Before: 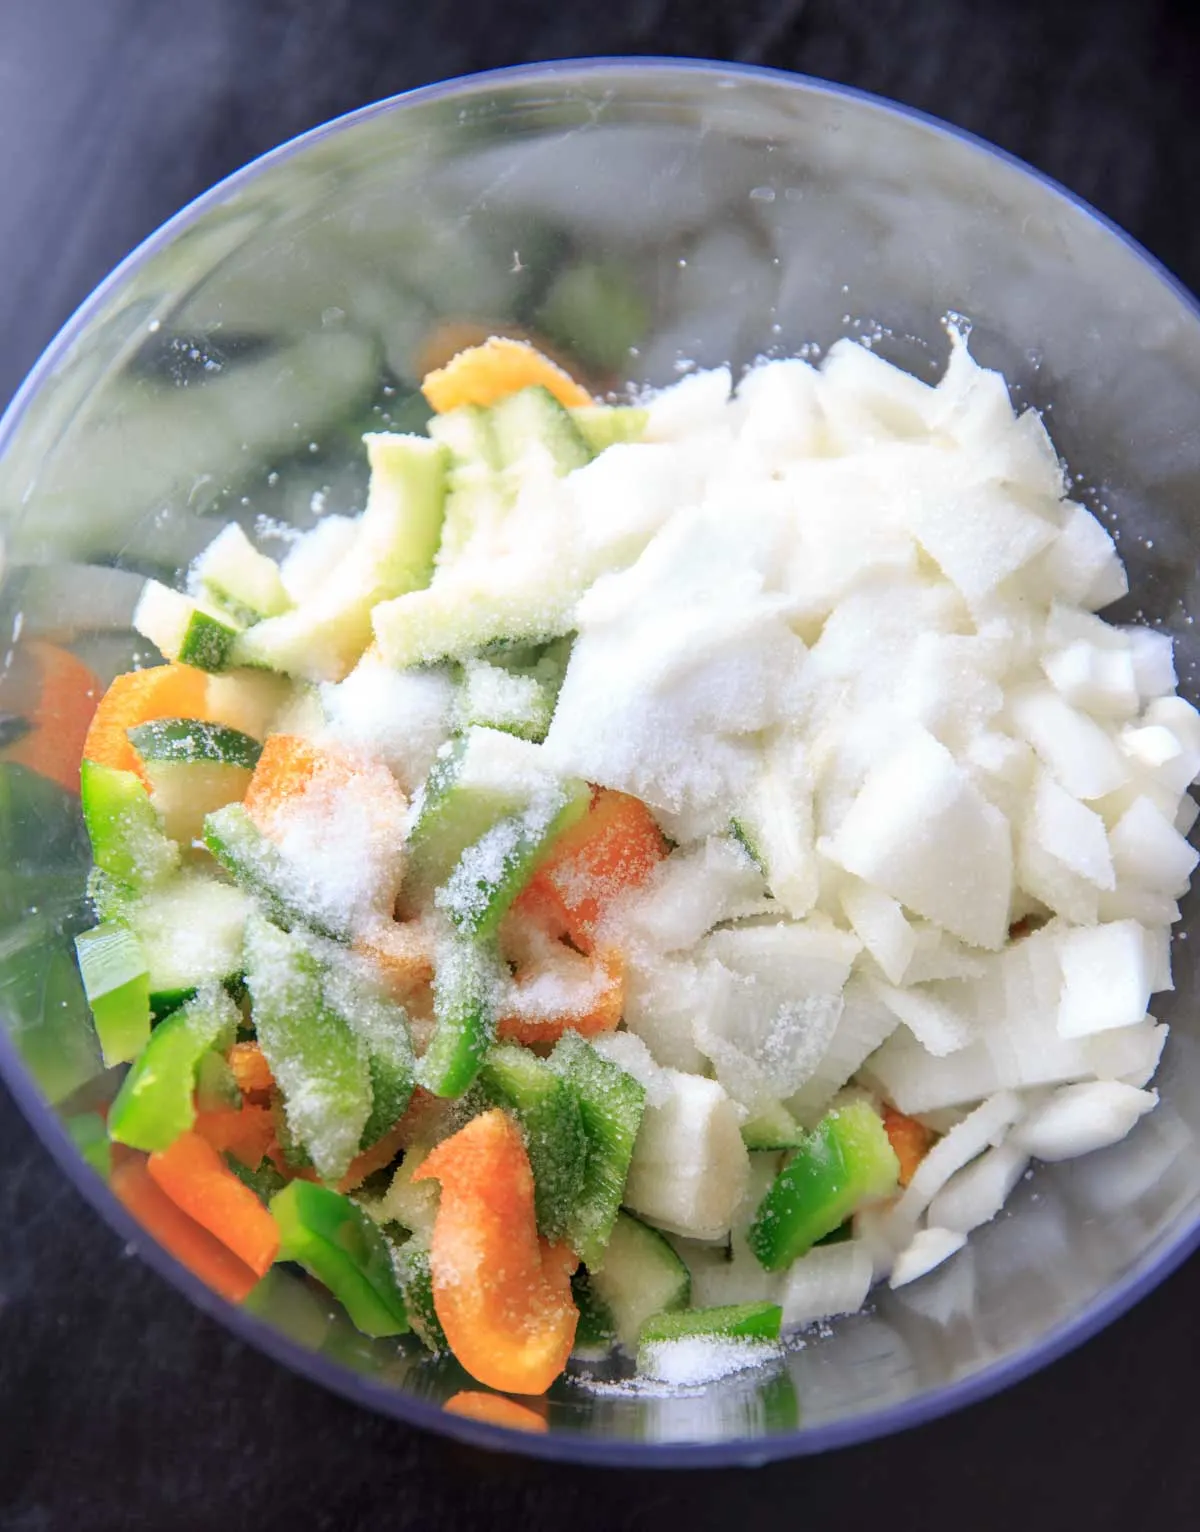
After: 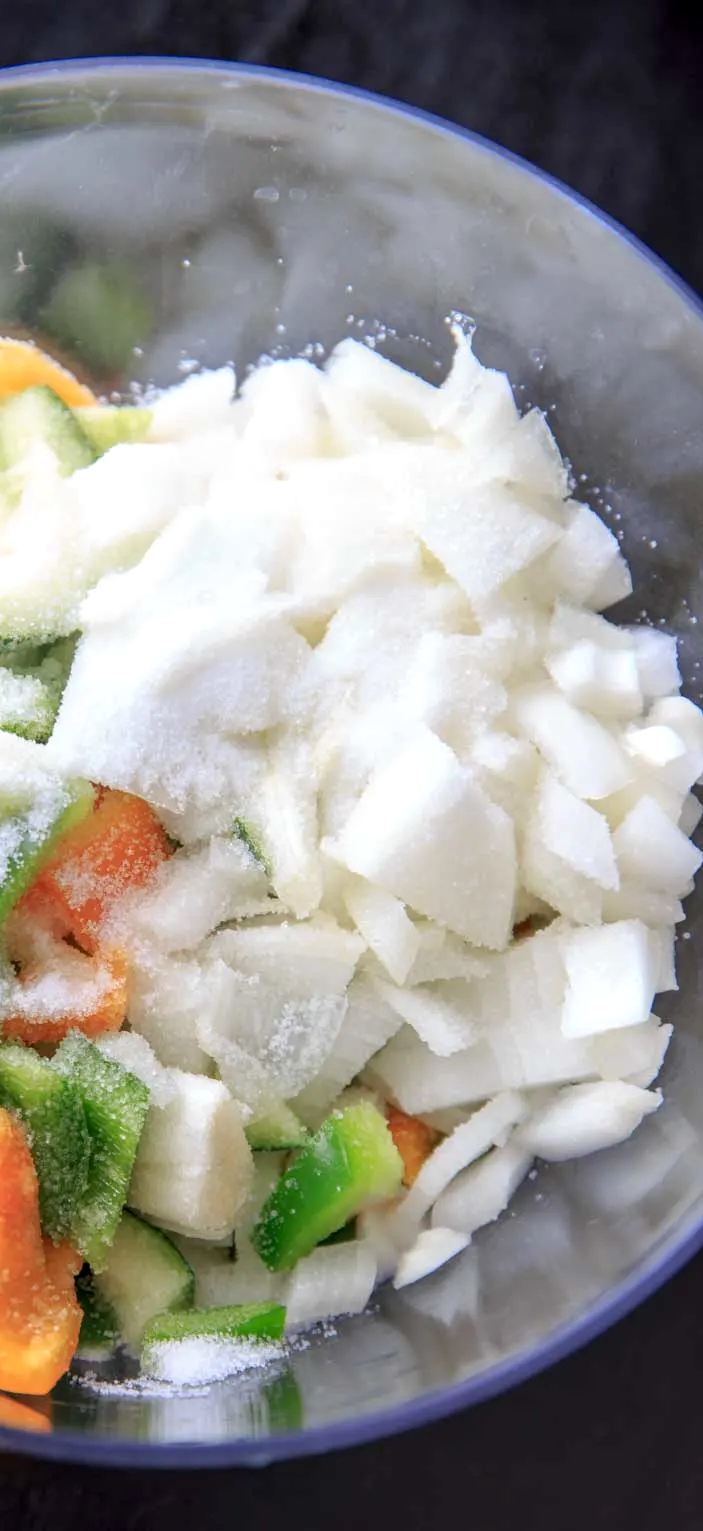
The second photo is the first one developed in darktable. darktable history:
local contrast: highlights 100%, shadows 100%, detail 120%, midtone range 0.2
crop: left 41.402%
